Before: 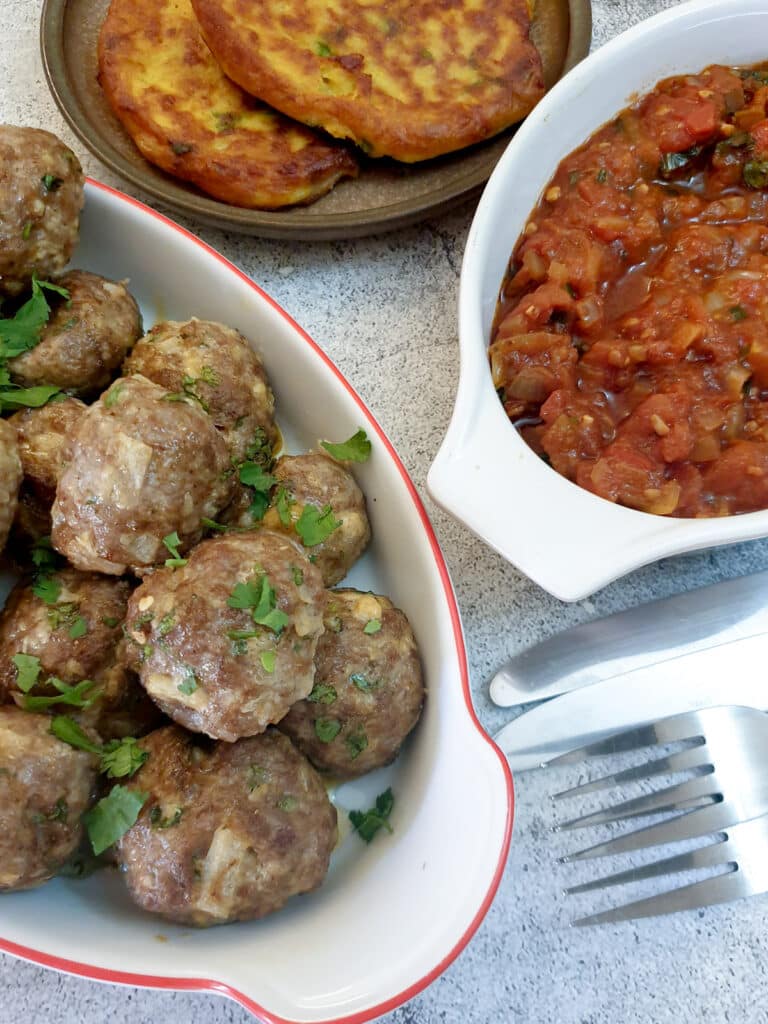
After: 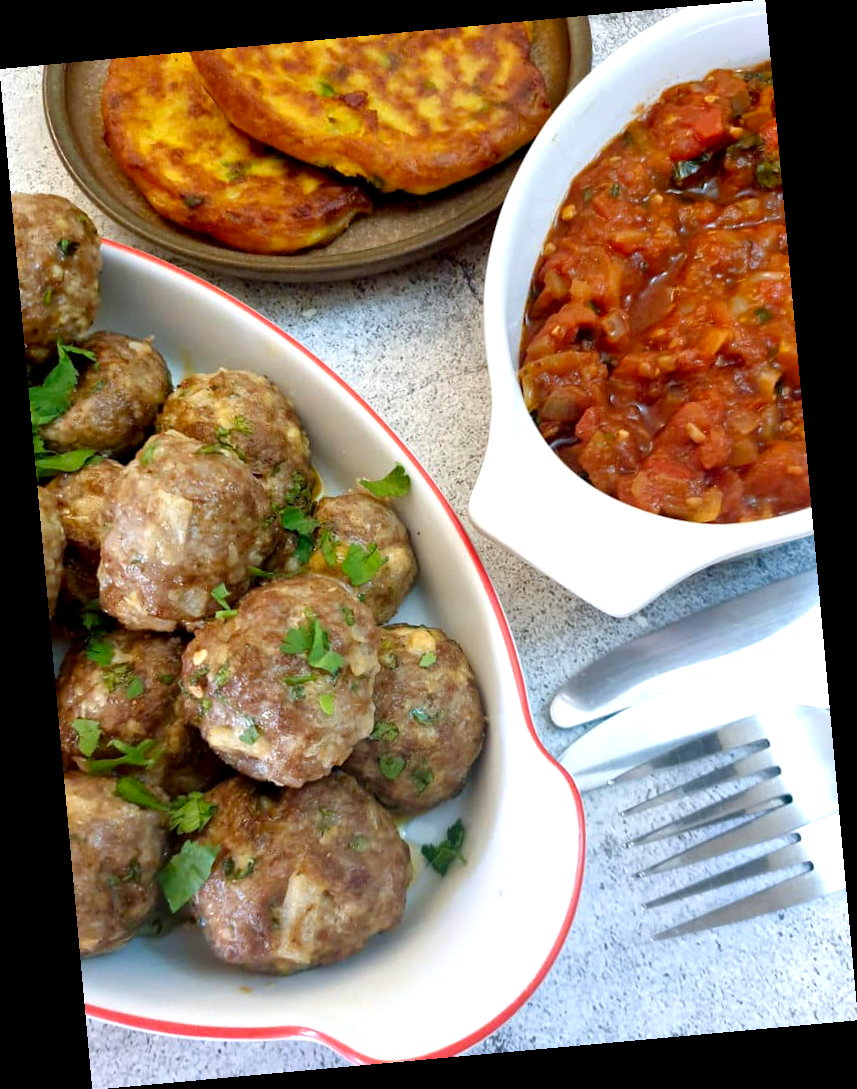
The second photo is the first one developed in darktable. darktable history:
rotate and perspective: rotation -5.2°, automatic cropping off
color balance: lift [1, 1, 0.999, 1.001], gamma [1, 1.003, 1.005, 0.995], gain [1, 0.992, 0.988, 1.012], contrast 5%, output saturation 110%
exposure: black level correction 0.001, exposure 0.3 EV, compensate highlight preservation false
